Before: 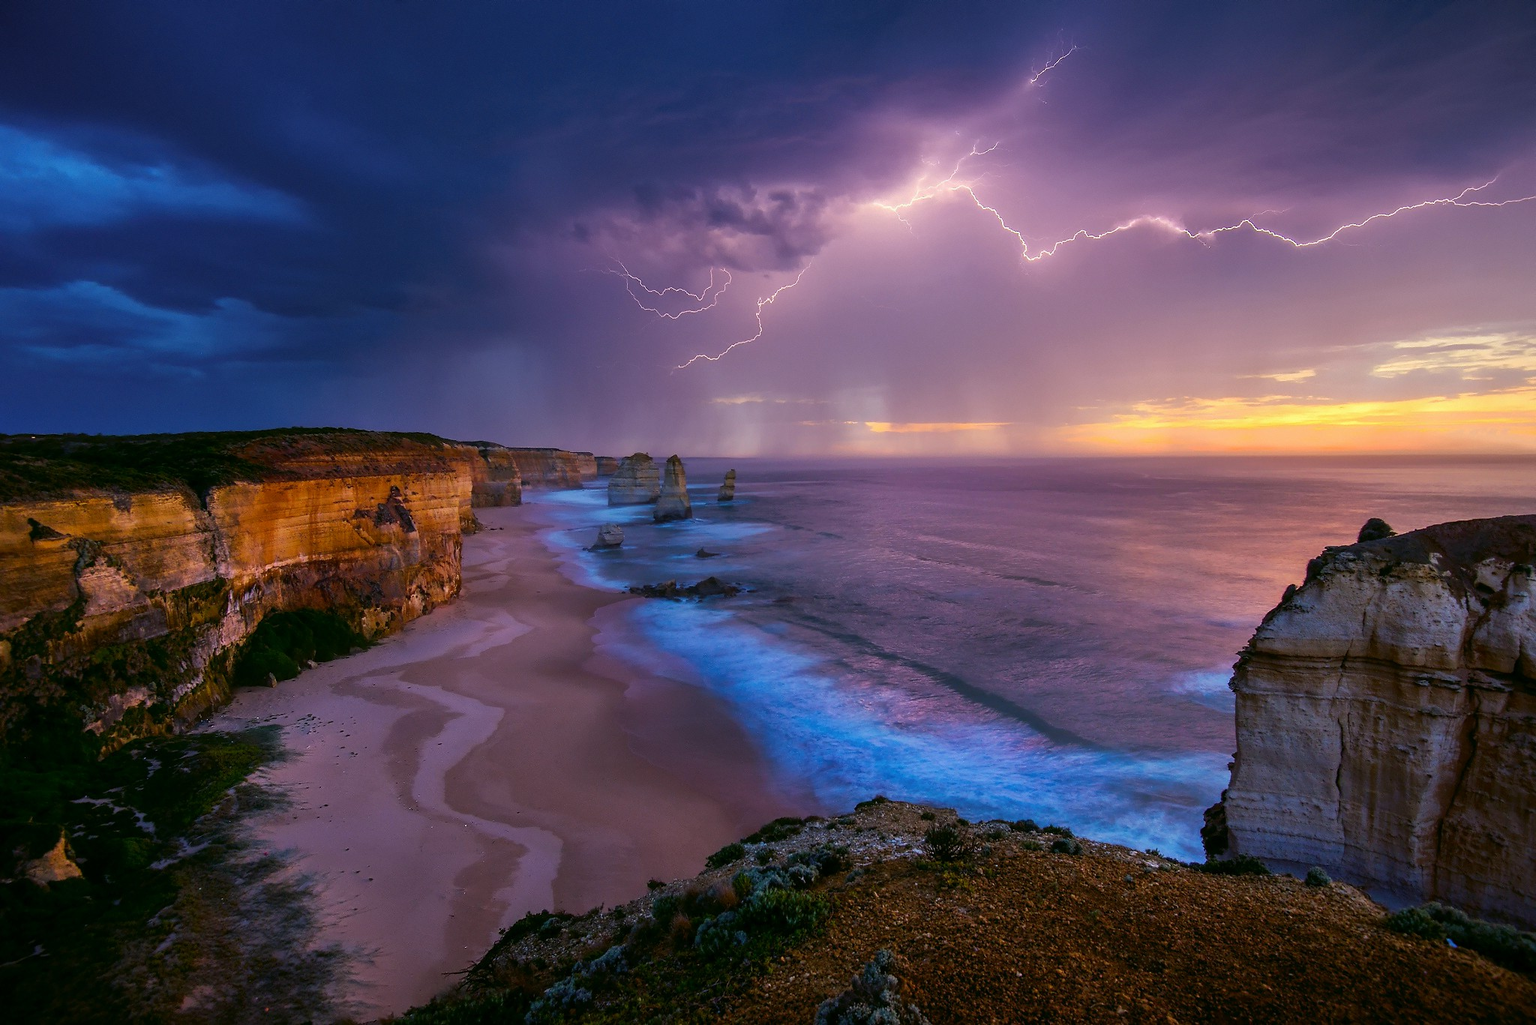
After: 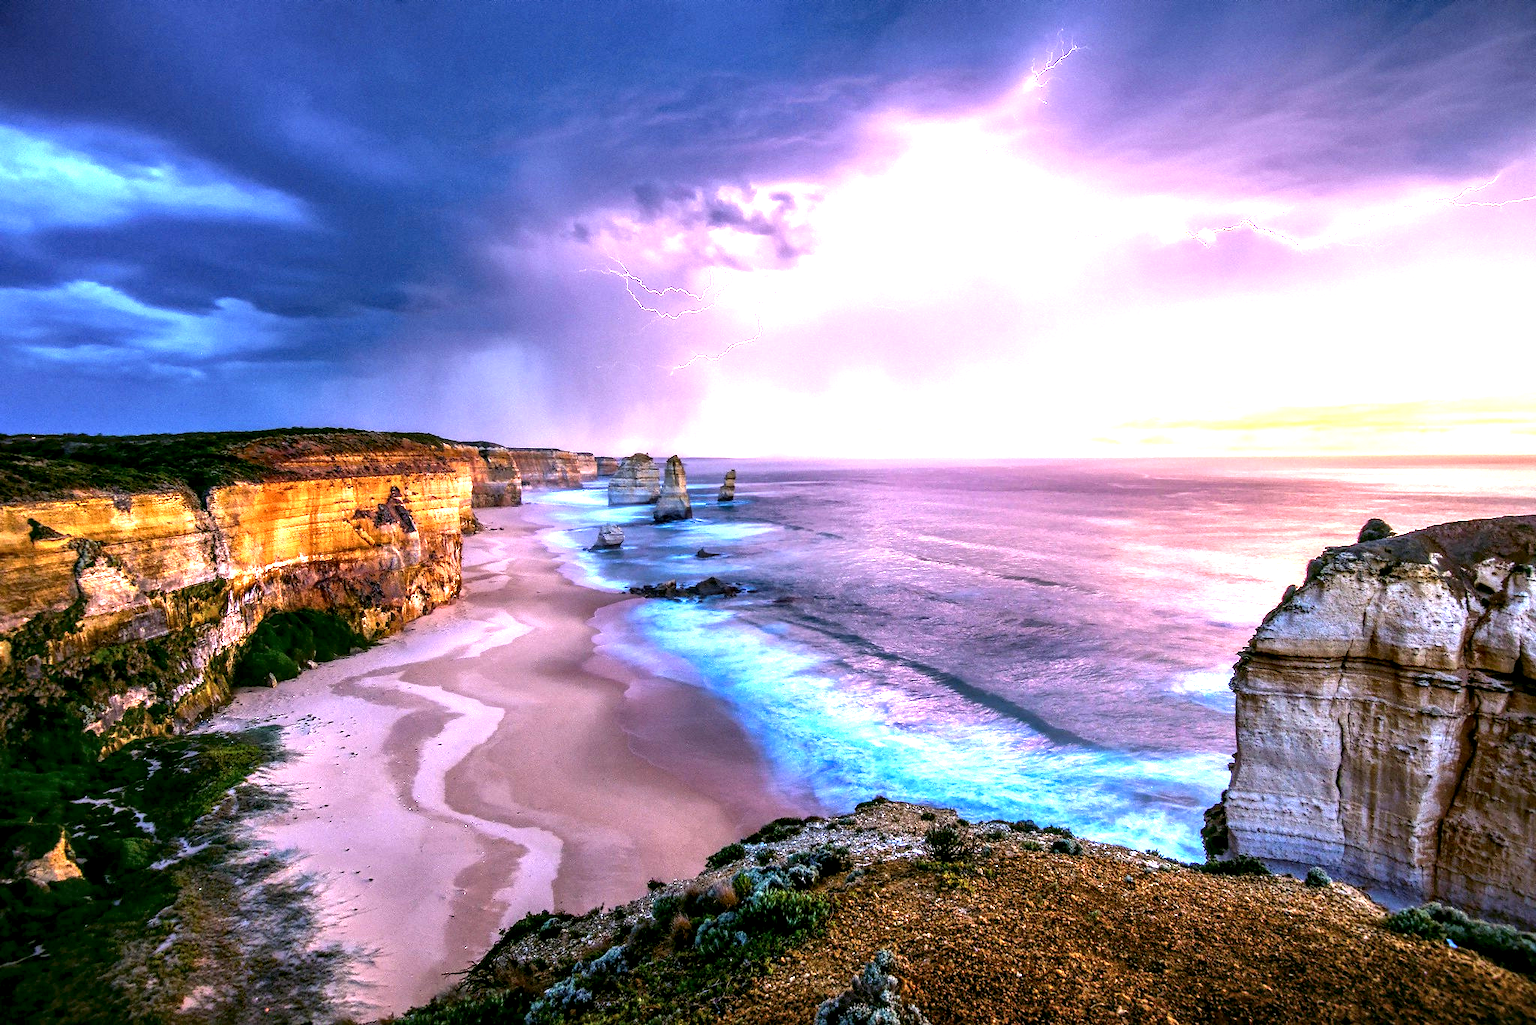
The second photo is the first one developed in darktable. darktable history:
exposure: black level correction 0, exposure 2.138 EV, compensate exposure bias true, compensate highlight preservation false
white balance: emerald 1
local contrast: highlights 19%, detail 186%
color correction: saturation 0.98
